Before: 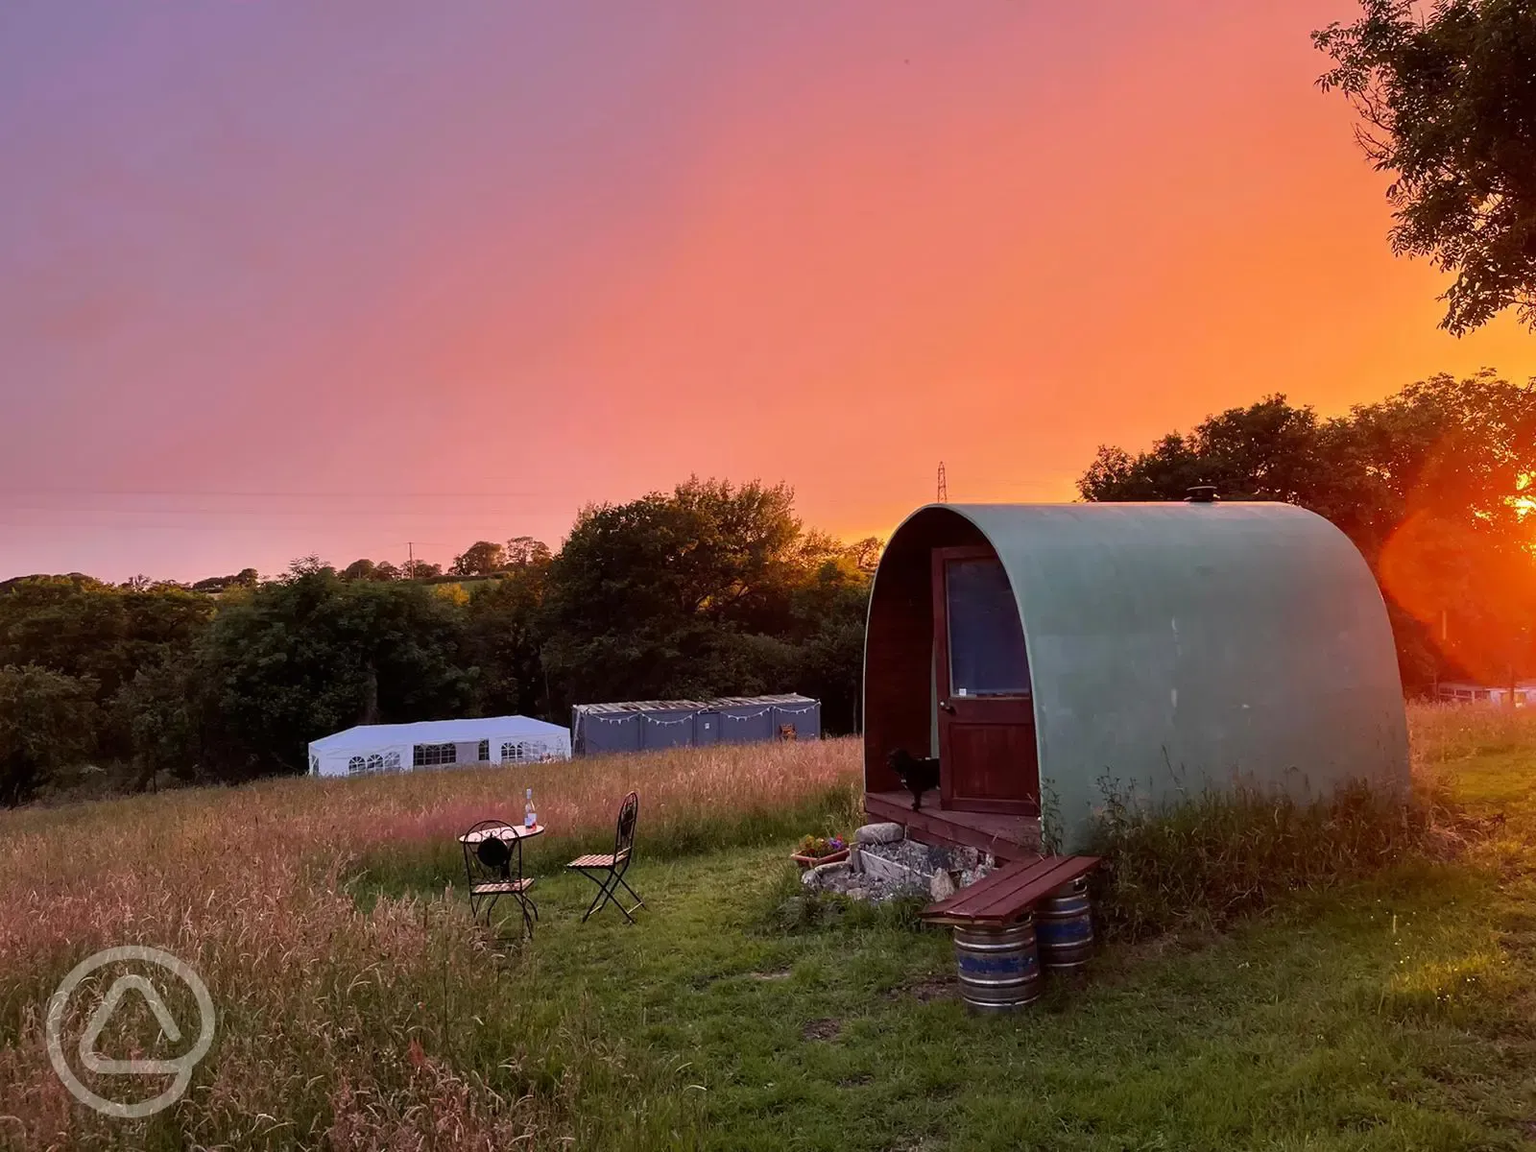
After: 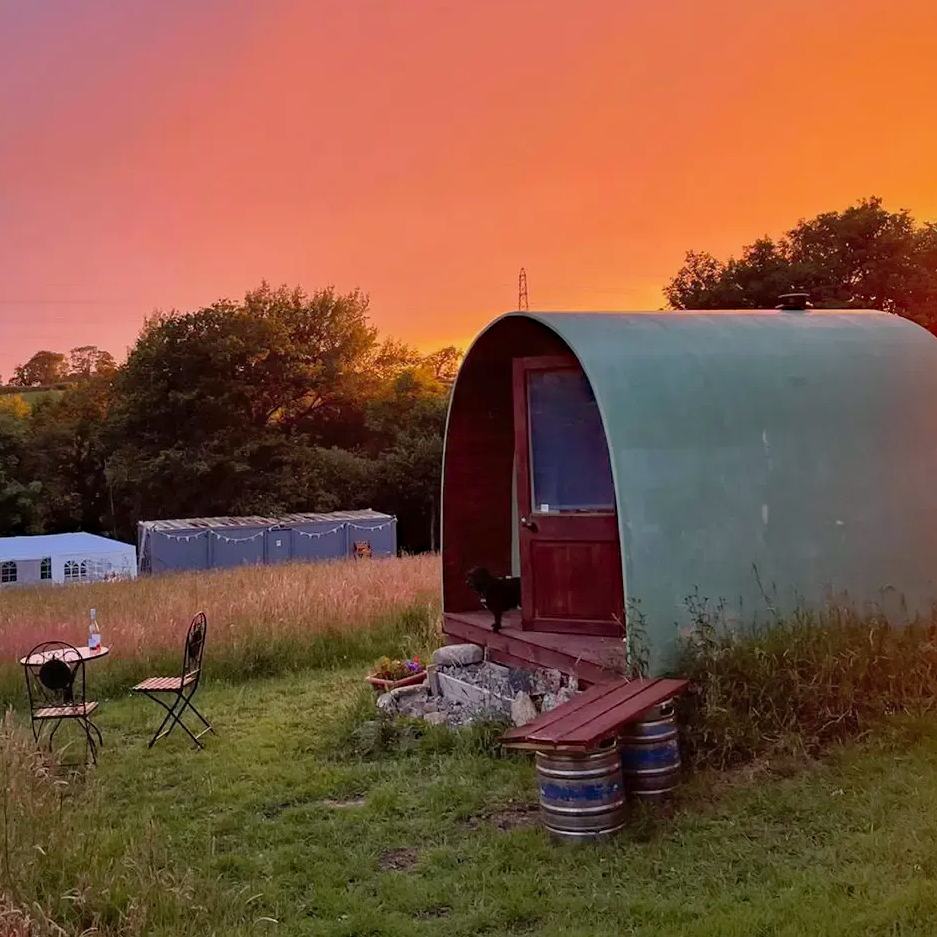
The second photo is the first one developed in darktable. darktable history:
haze removal: compatibility mode true, adaptive false
shadows and highlights: on, module defaults
crop and rotate: left 28.654%, top 17.82%, right 12.78%, bottom 4.067%
